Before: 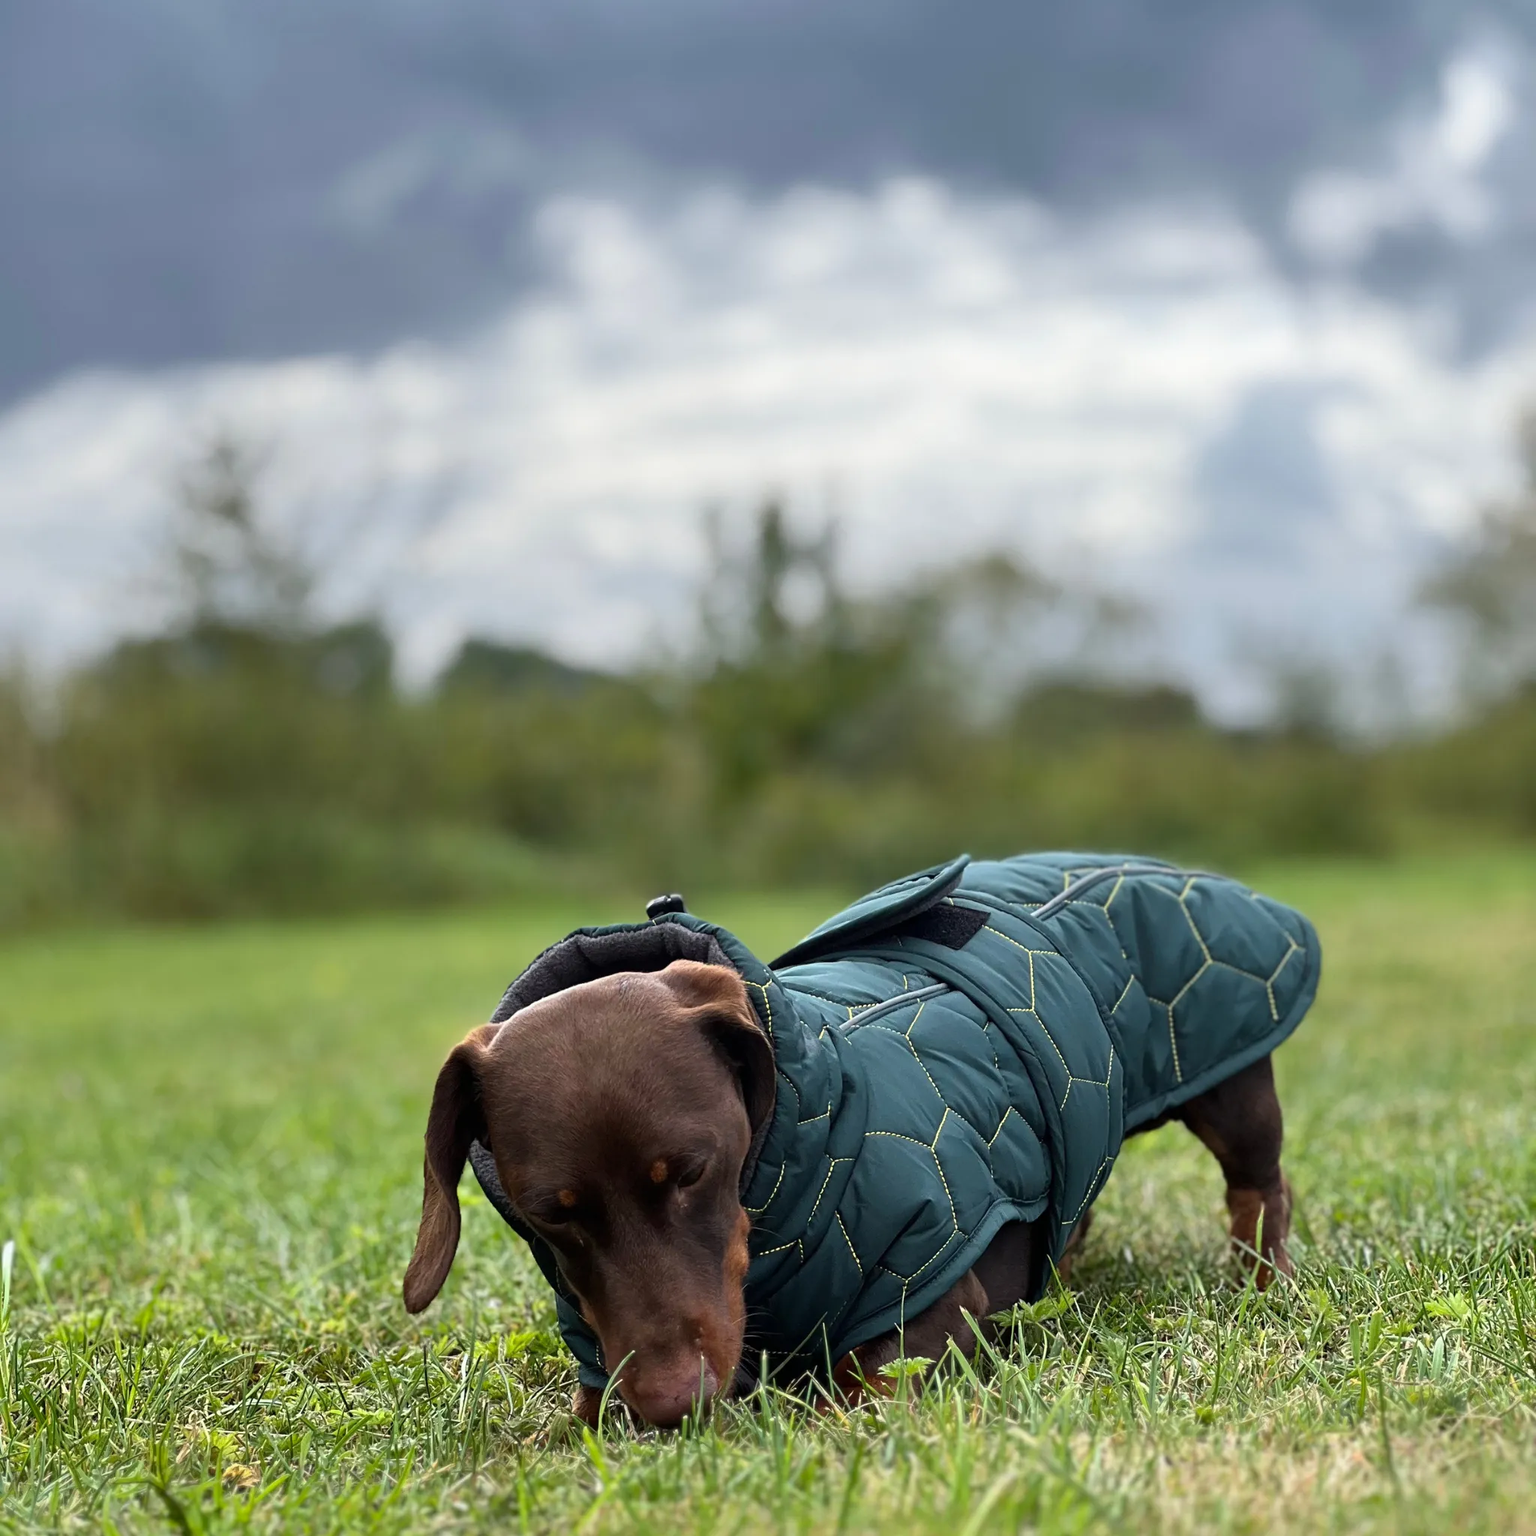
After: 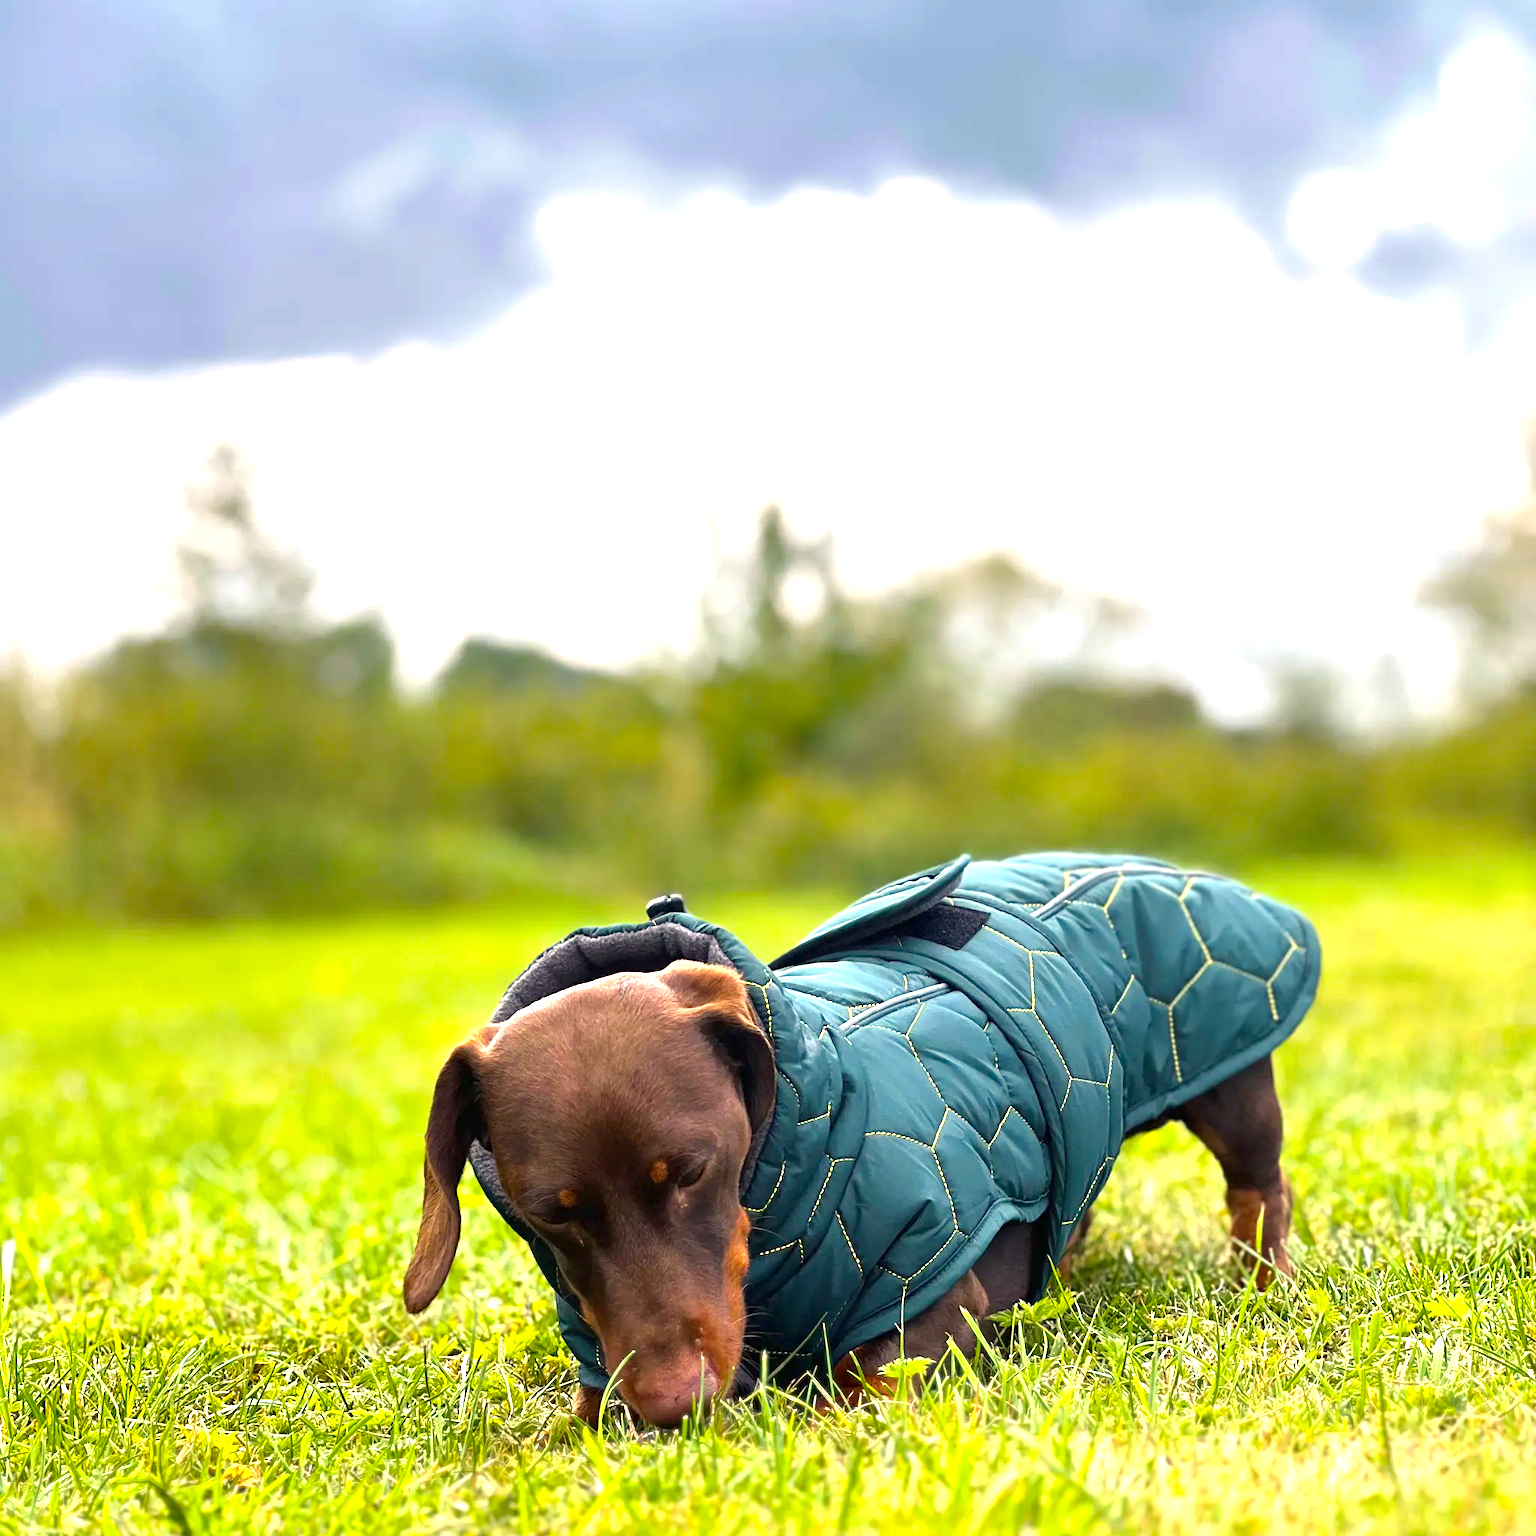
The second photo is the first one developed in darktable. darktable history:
color balance rgb: highlights gain › chroma 2.9%, highlights gain › hue 62.32°, perceptual saturation grading › global saturation 30.561%, global vibrance 20%
exposure: black level correction 0, exposure 1.368 EV, compensate exposure bias true, compensate highlight preservation false
